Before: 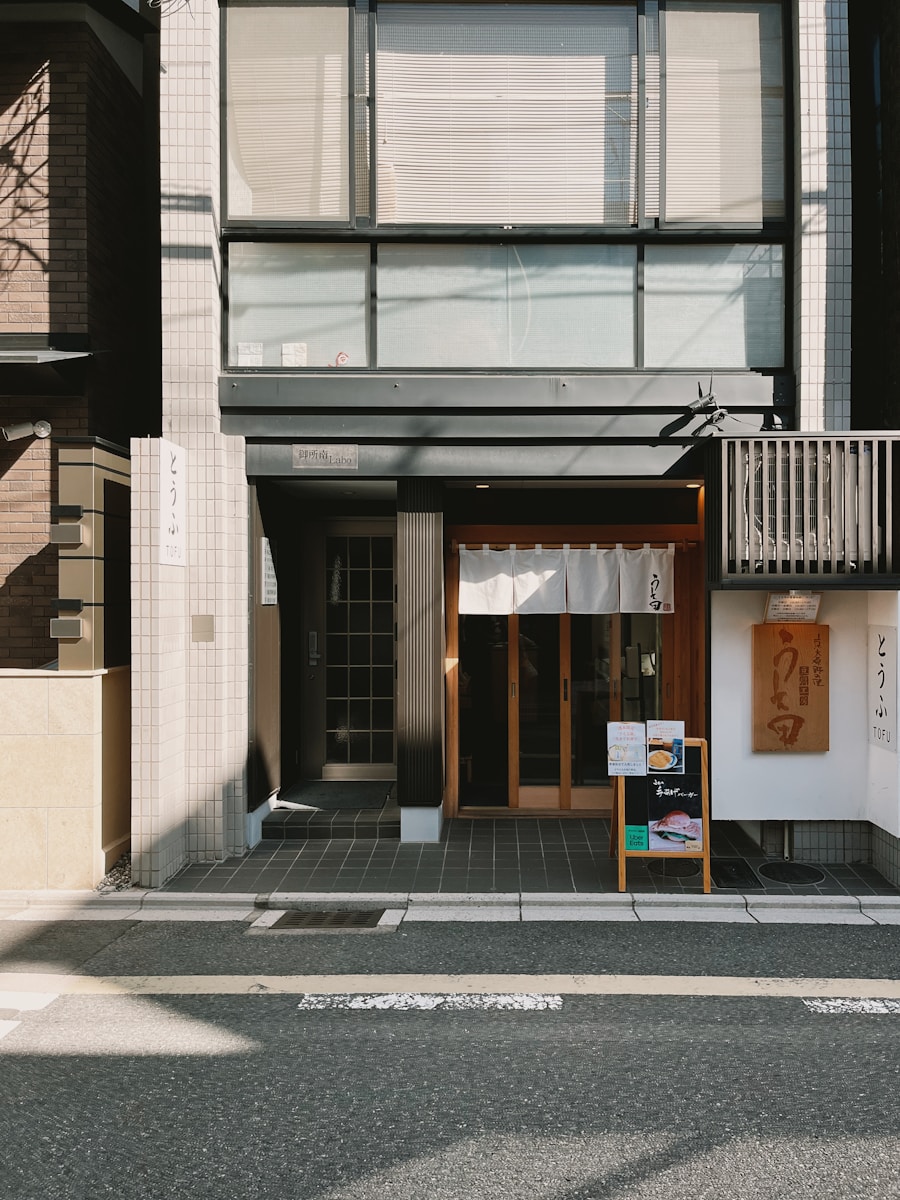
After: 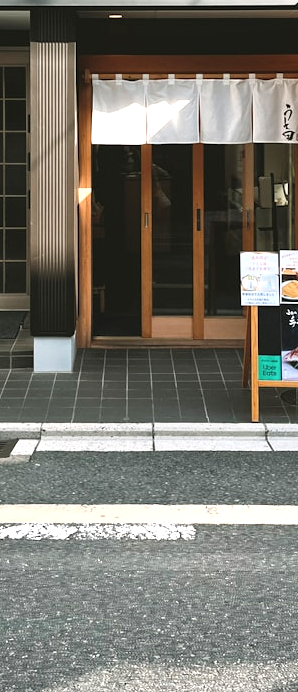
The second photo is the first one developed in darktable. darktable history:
crop: left 40.878%, top 39.176%, right 25.993%, bottom 3.081%
local contrast: highlights 100%, shadows 100%, detail 120%, midtone range 0.2
exposure: black level correction 0, exposure 1 EV, compensate exposure bias true, compensate highlight preservation false
